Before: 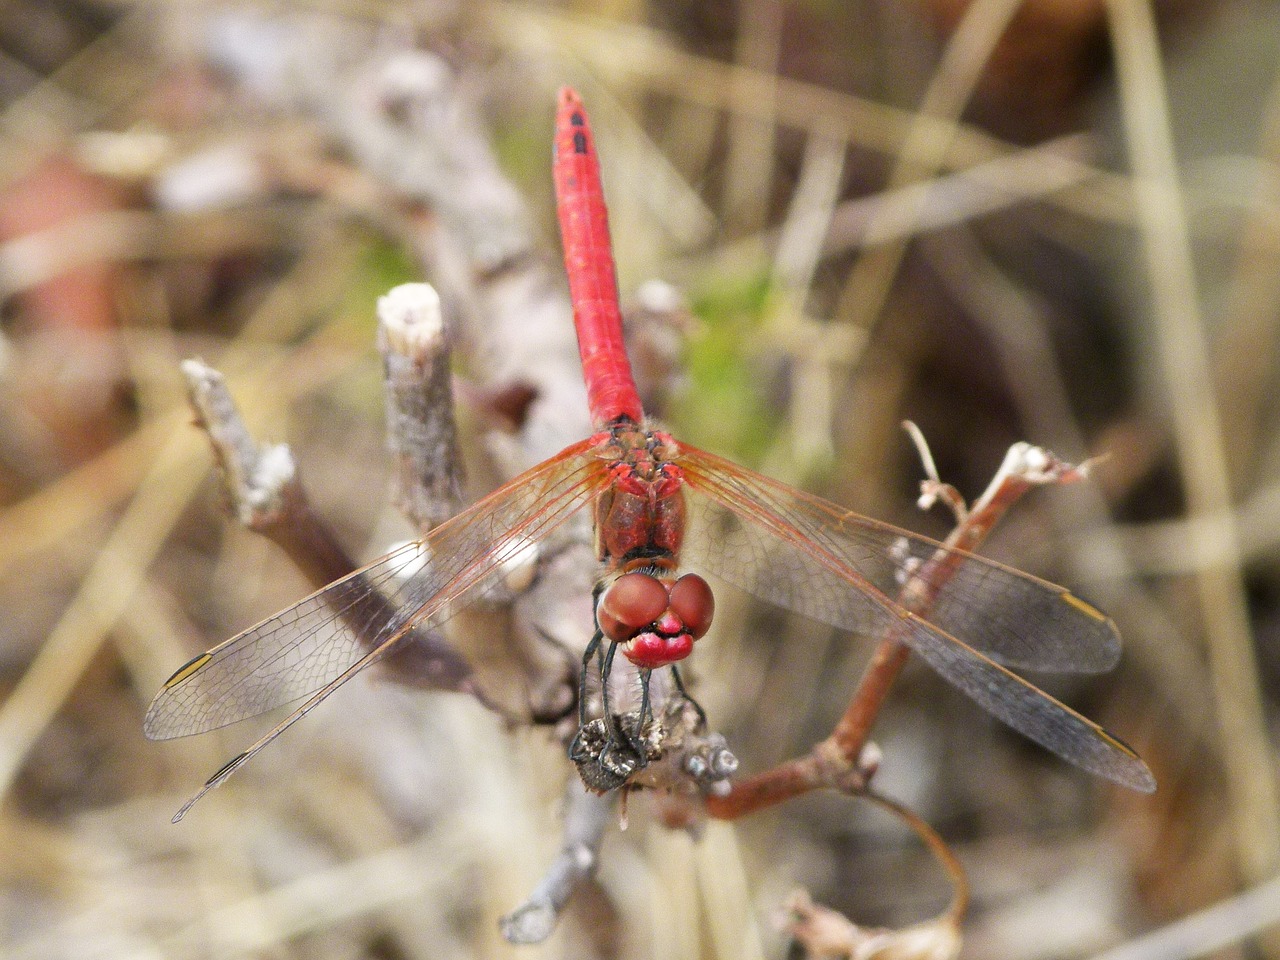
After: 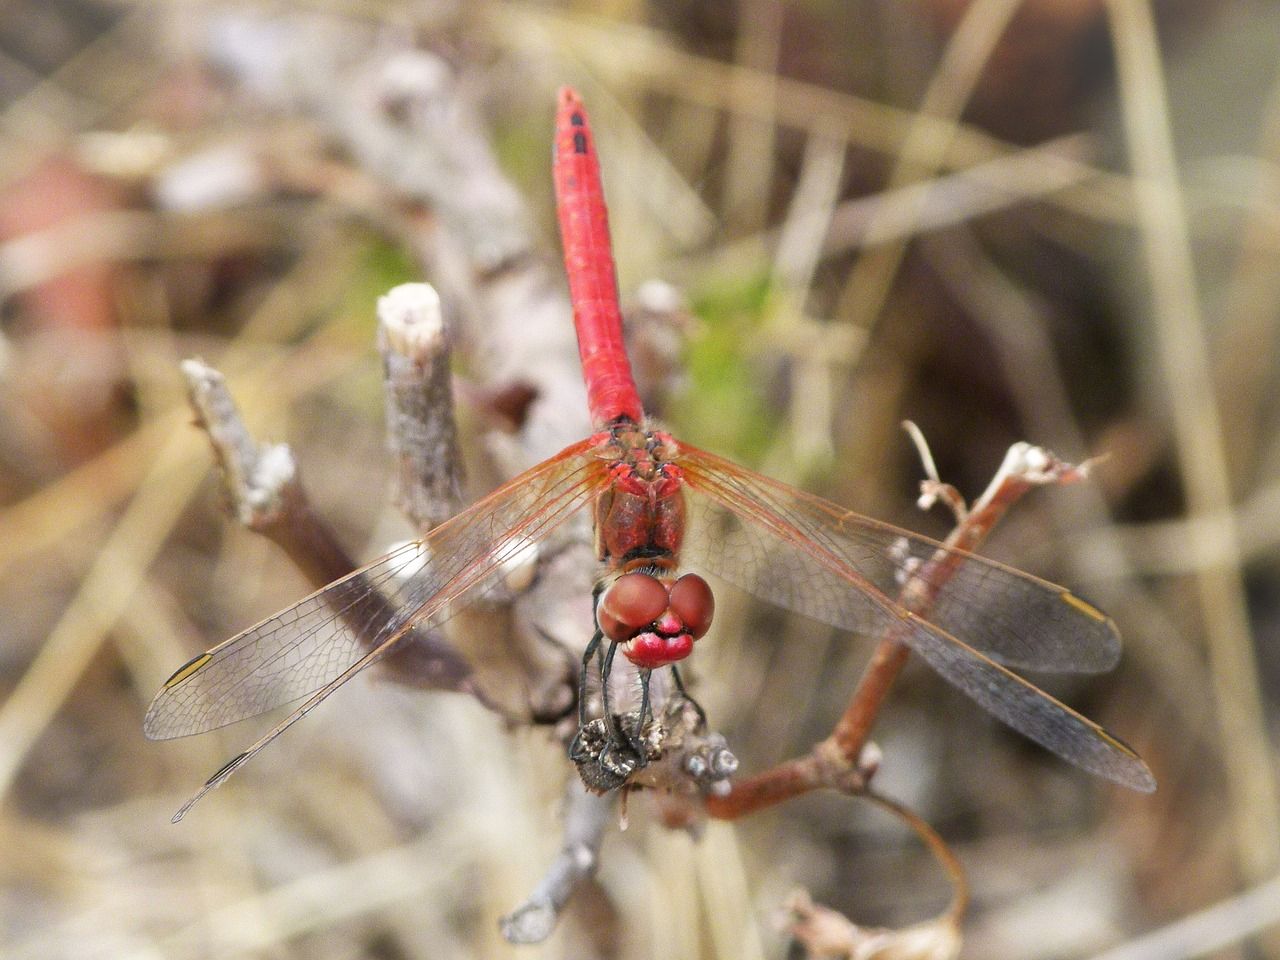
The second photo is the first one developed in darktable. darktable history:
vignetting: fall-off start 90.68%, fall-off radius 38.56%, brightness 0.051, saturation 0, width/height ratio 1.214, shape 1.3
